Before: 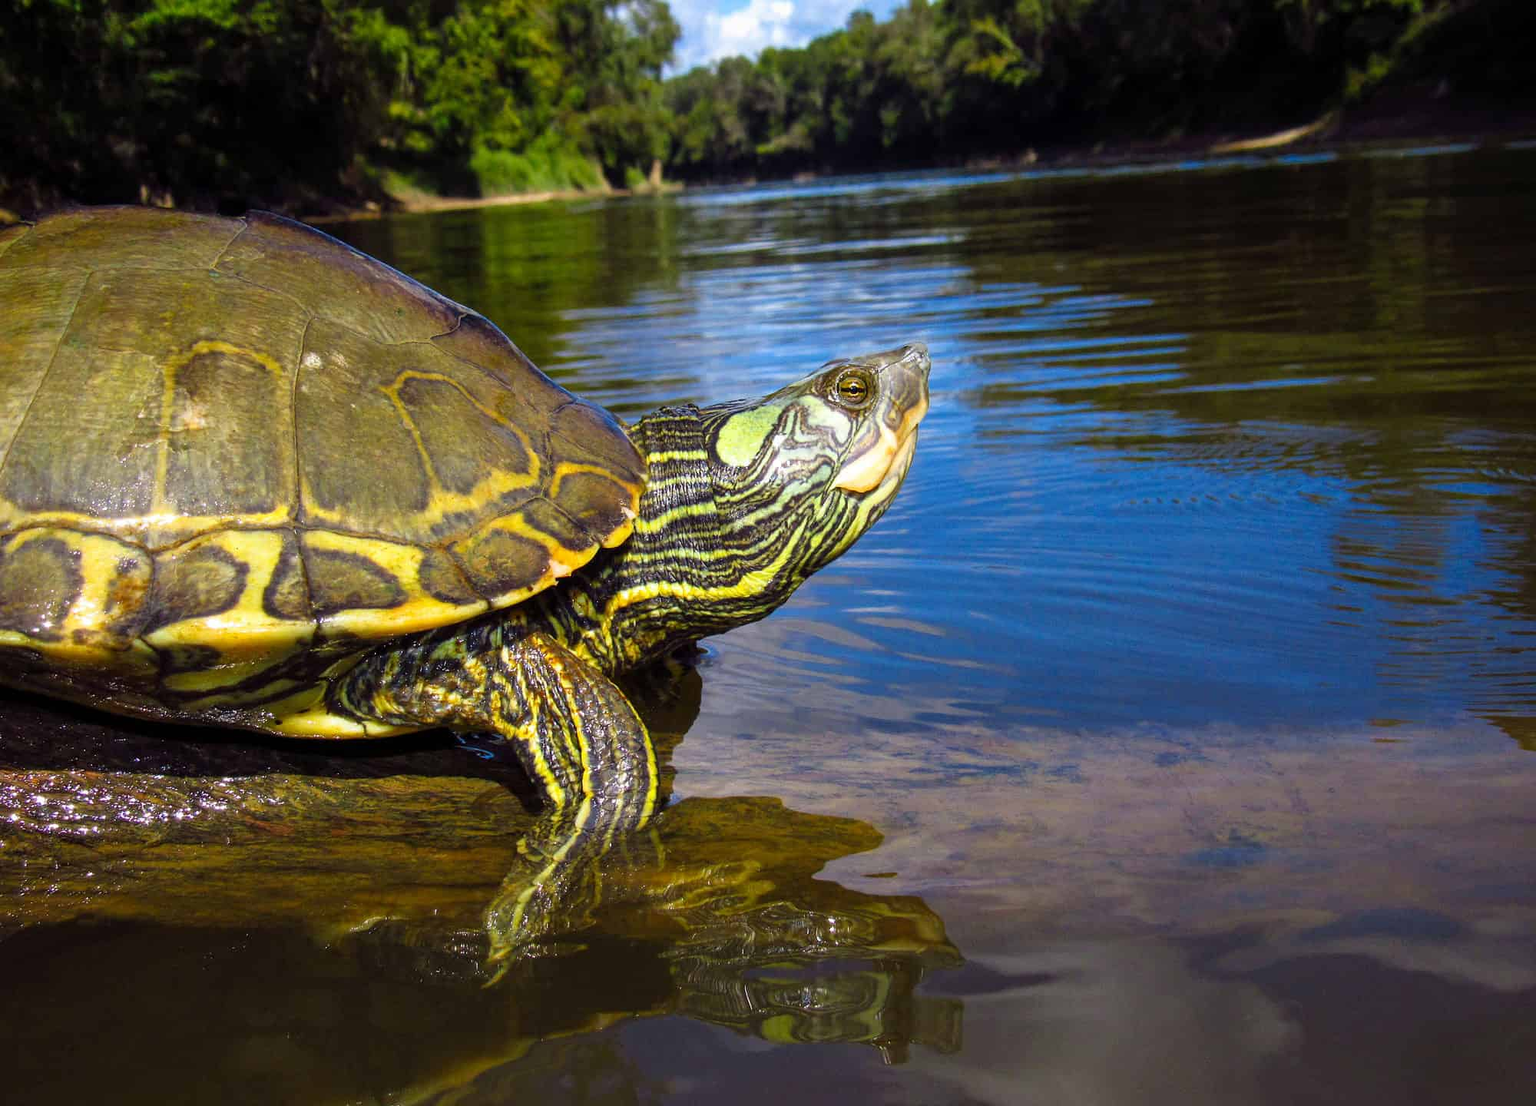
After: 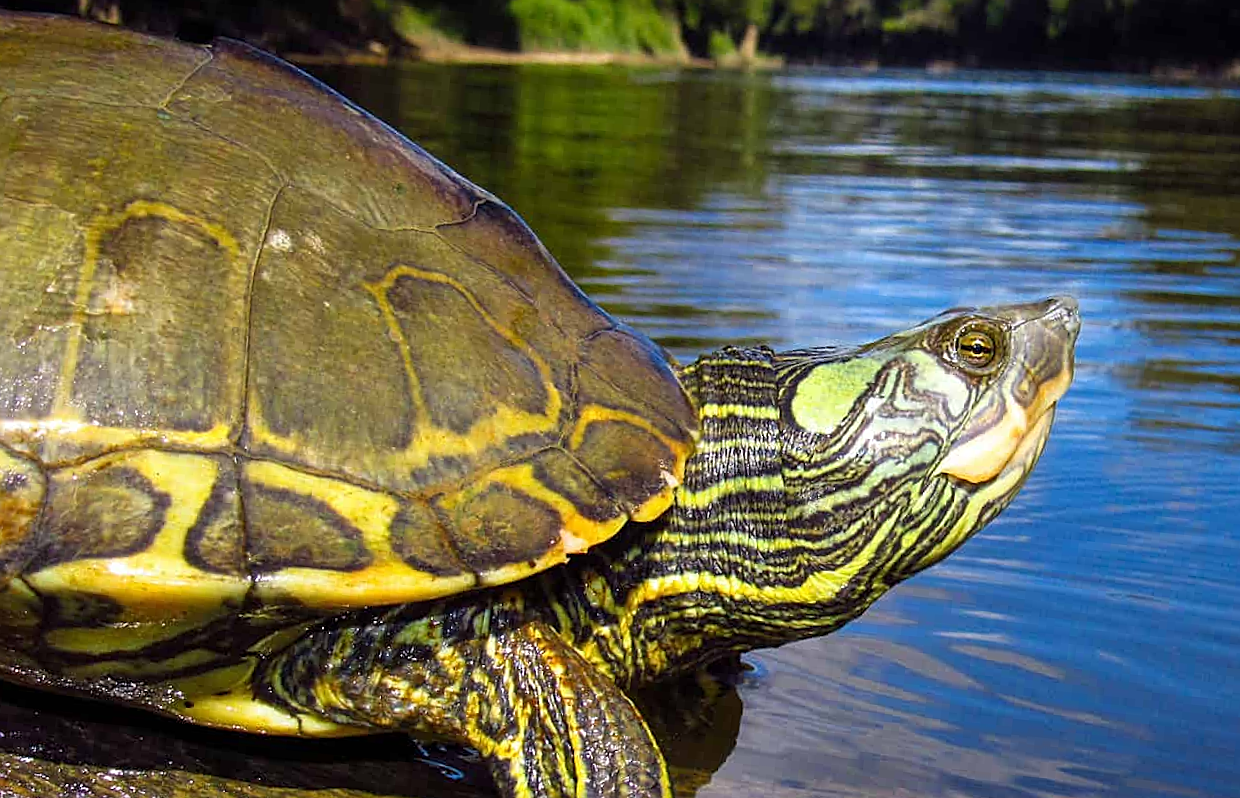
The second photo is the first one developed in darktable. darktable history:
crop and rotate: angle -5.75°, left 2.124%, top 6.797%, right 27.55%, bottom 30.305%
sharpen: on, module defaults
